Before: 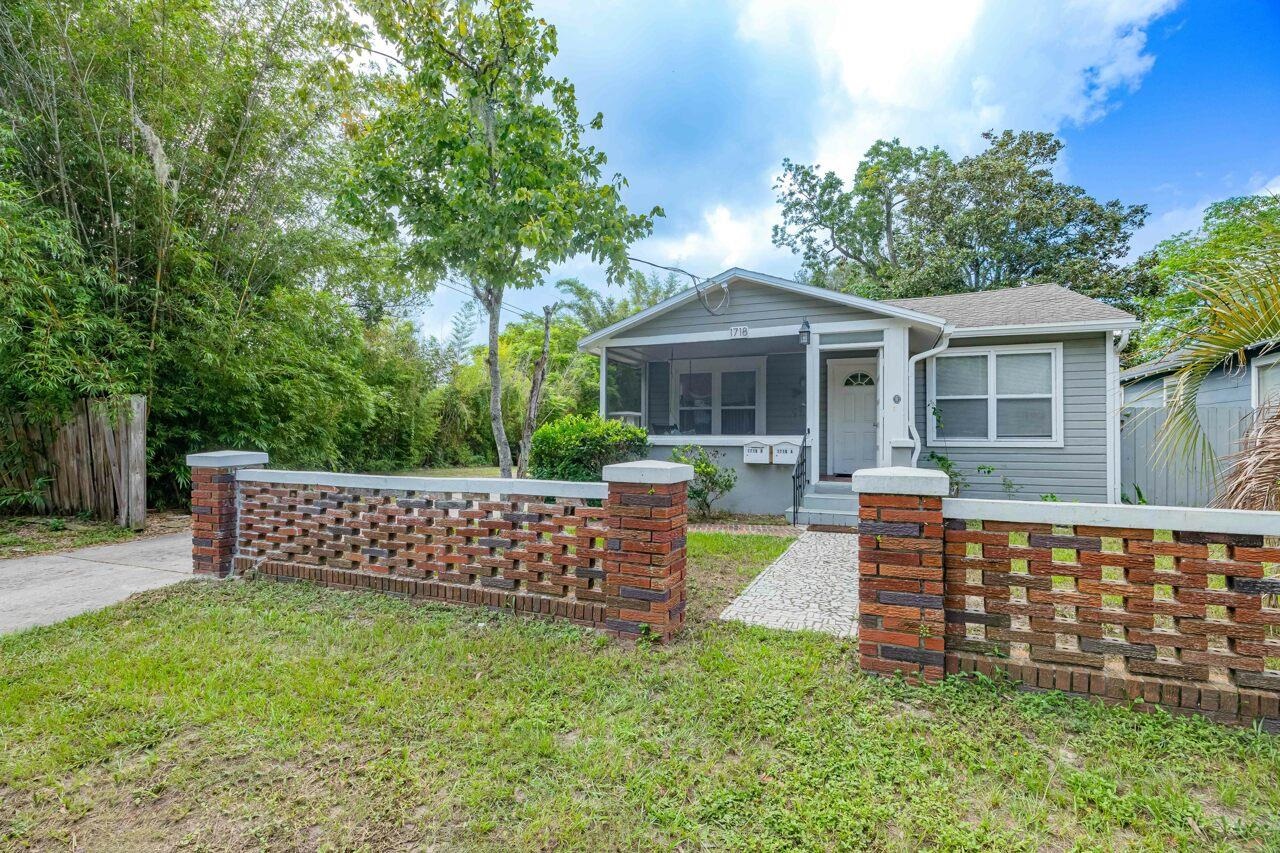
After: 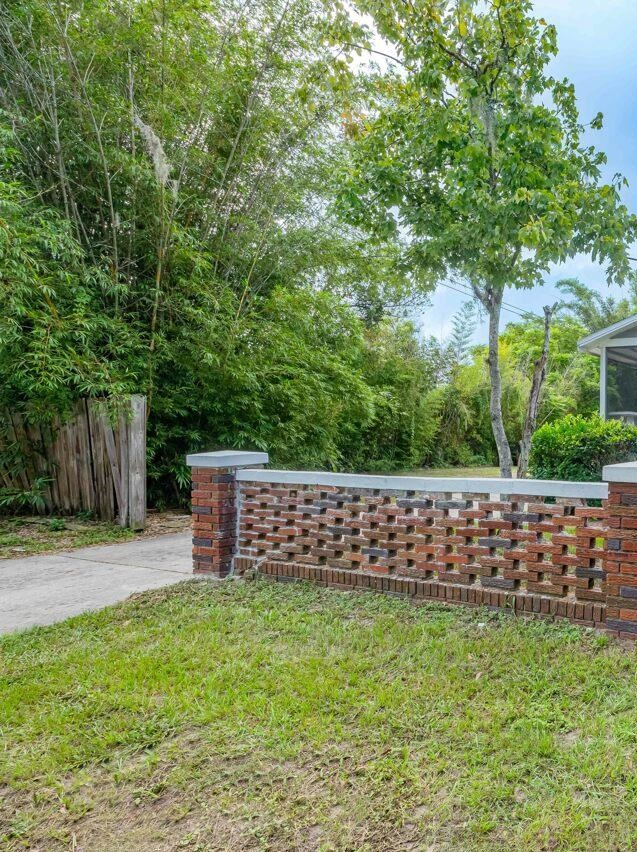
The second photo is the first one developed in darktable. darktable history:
crop and rotate: left 0.018%, top 0%, right 50.198%
